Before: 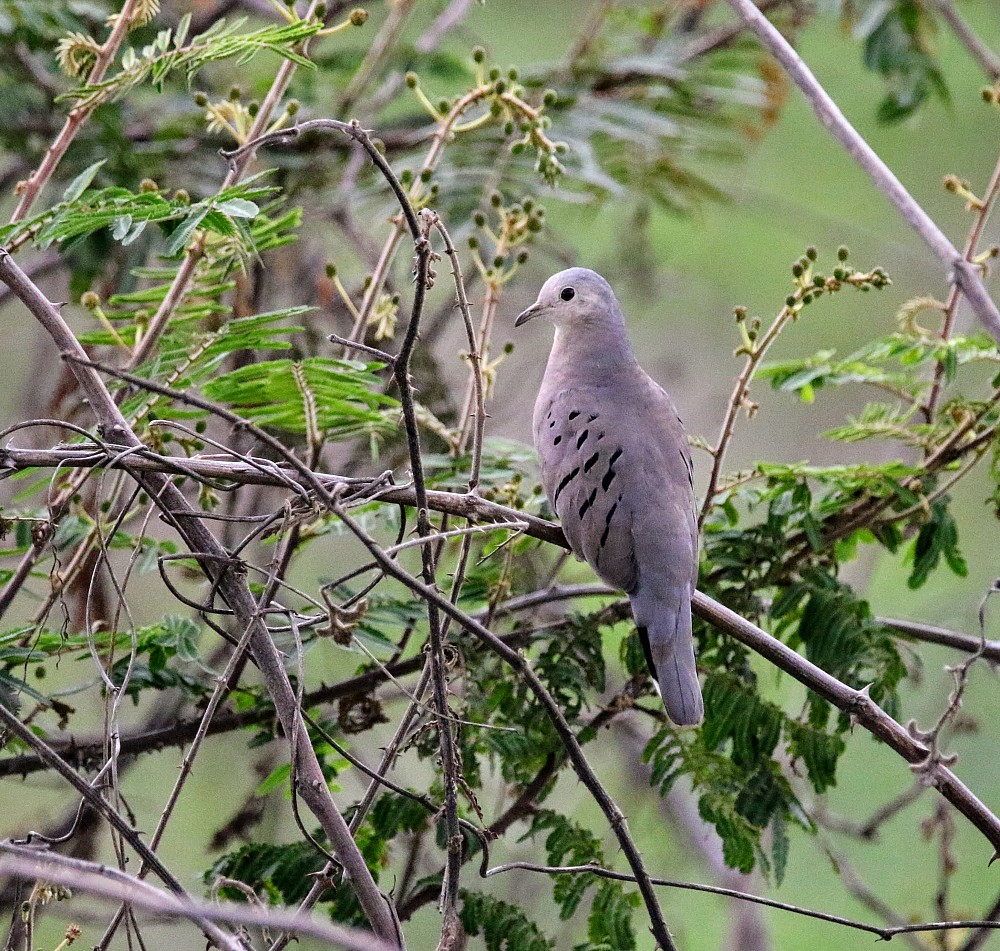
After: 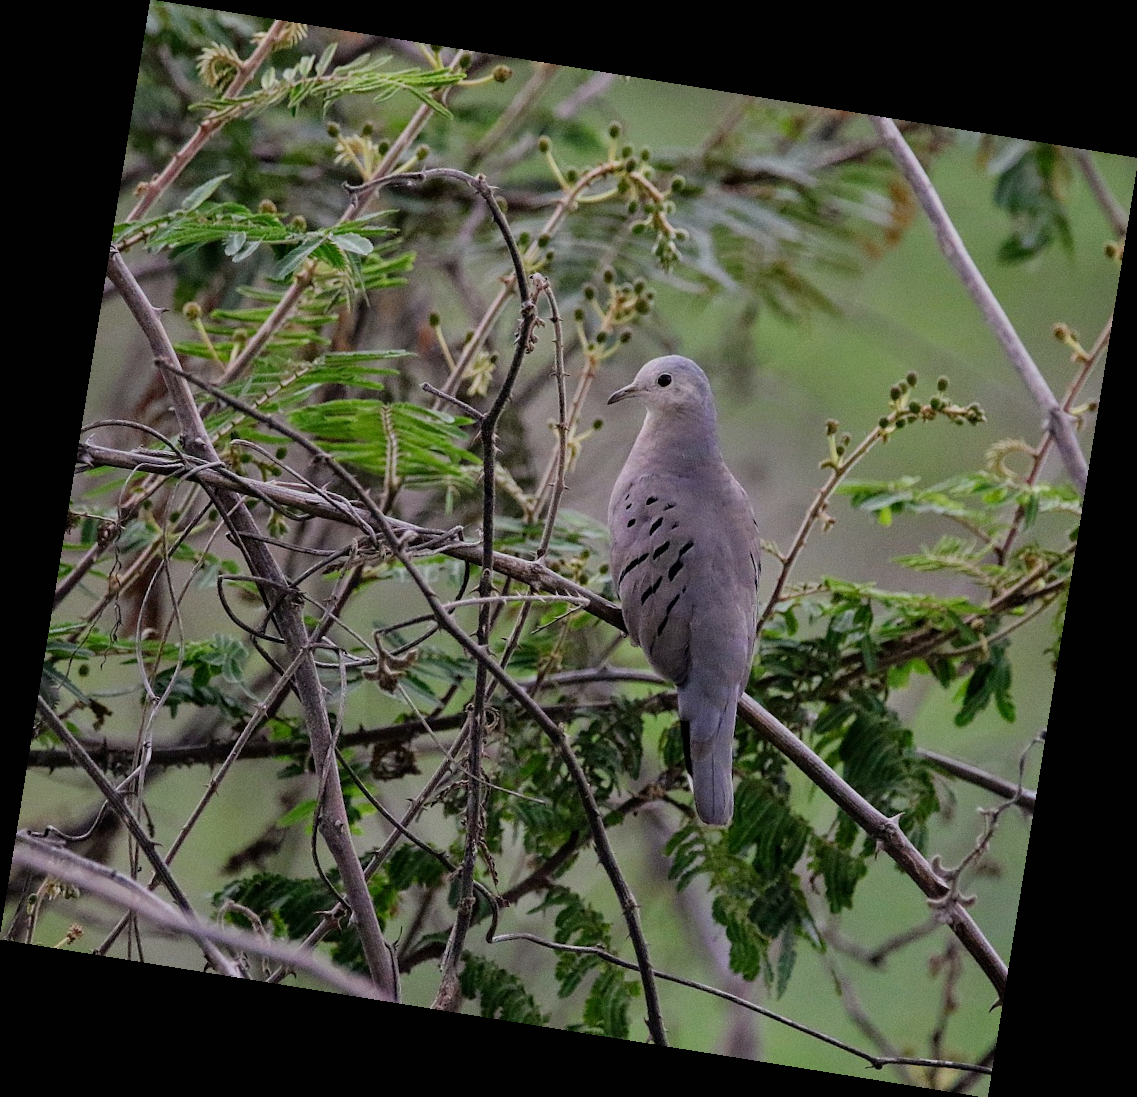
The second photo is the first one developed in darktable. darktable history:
exposure: black level correction 0, exposure -0.721 EV, compensate highlight preservation false
rotate and perspective: rotation 9.12°, automatic cropping off
